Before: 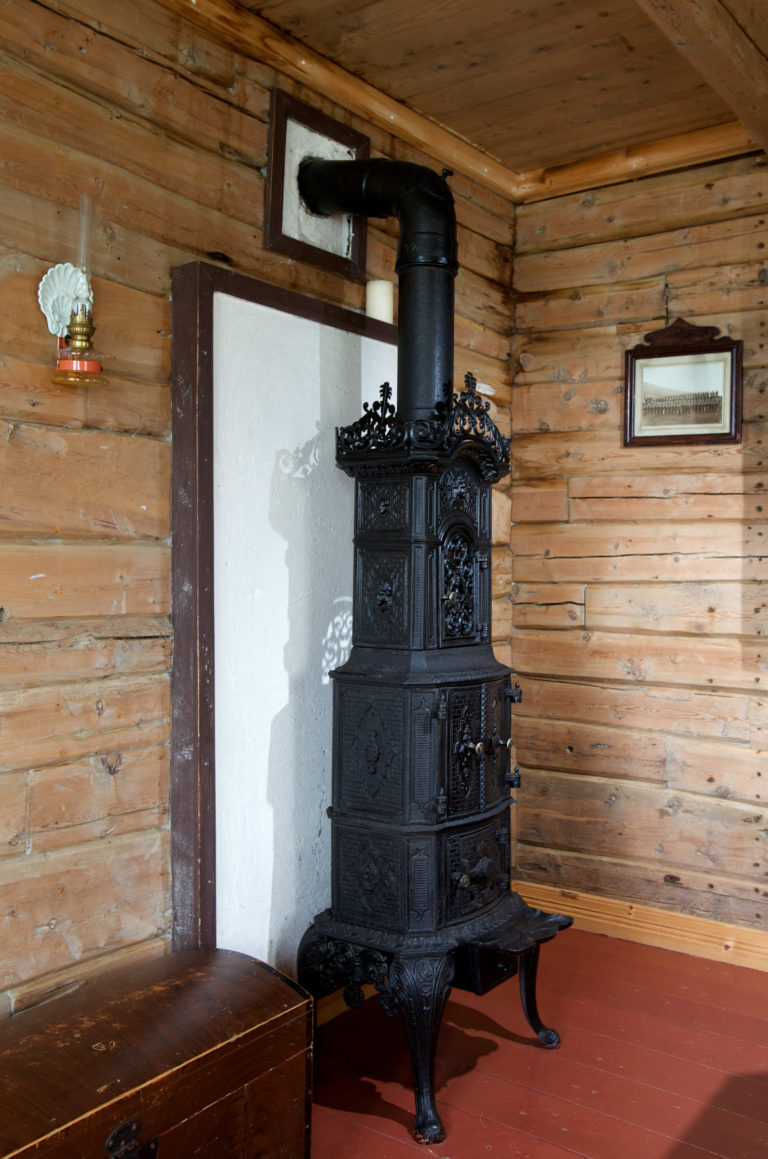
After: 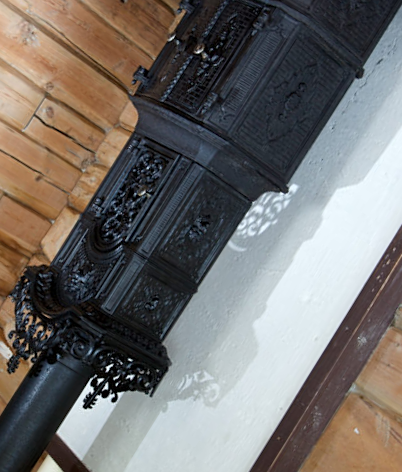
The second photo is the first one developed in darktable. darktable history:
sharpen: amount 0.207
crop and rotate: angle 147.99°, left 9.108%, top 15.641%, right 4.443%, bottom 17.126%
tone equalizer: on, module defaults
